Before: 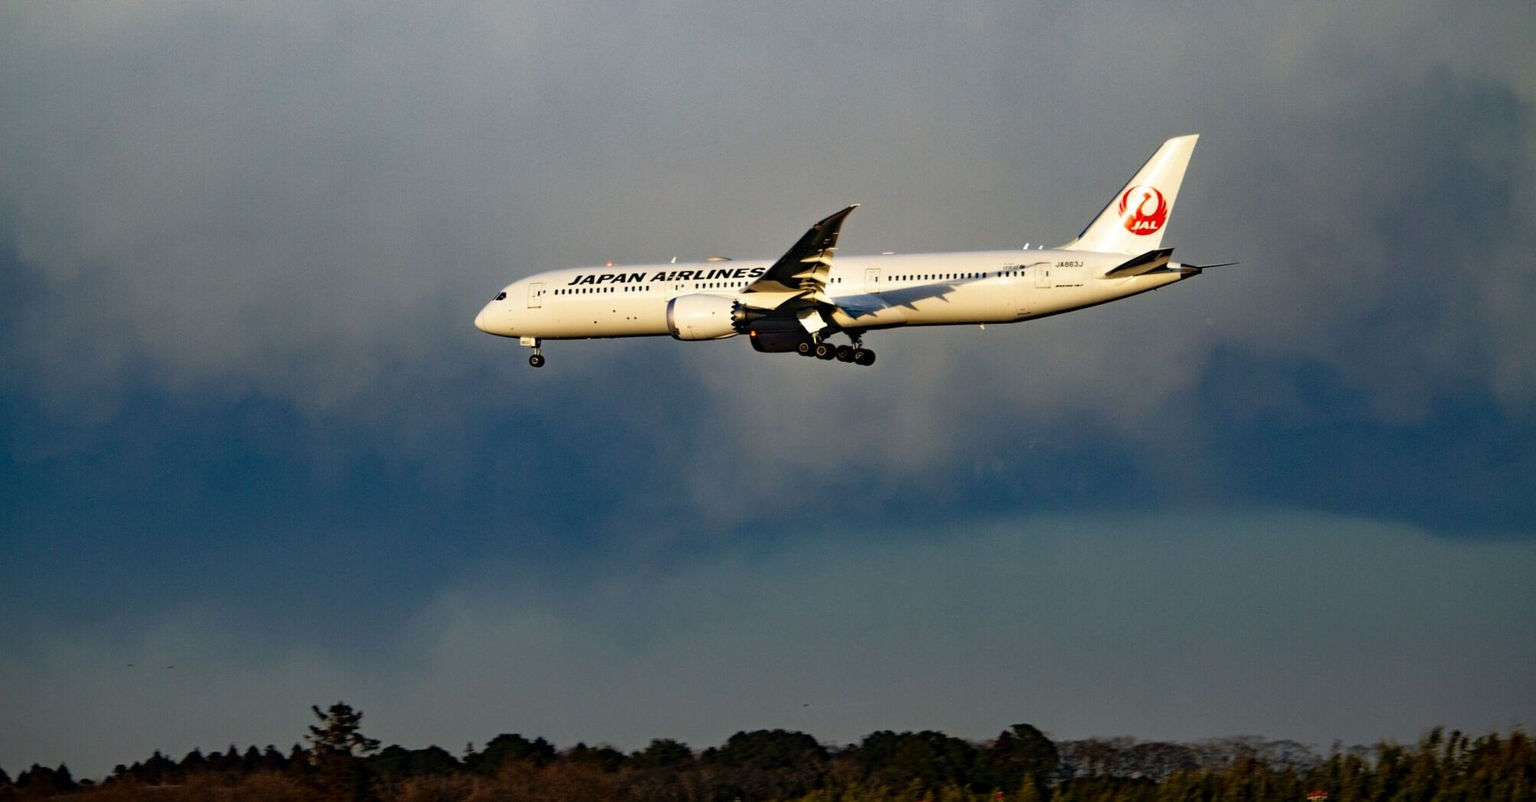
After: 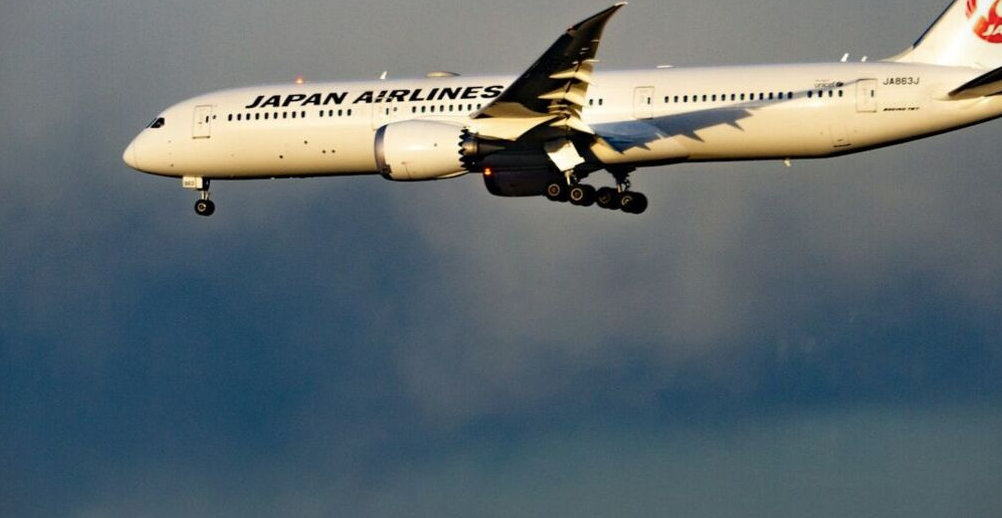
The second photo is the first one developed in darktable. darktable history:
crop: left 24.785%, top 25.294%, right 25.332%, bottom 25.331%
vignetting: fall-off start 100.58%
